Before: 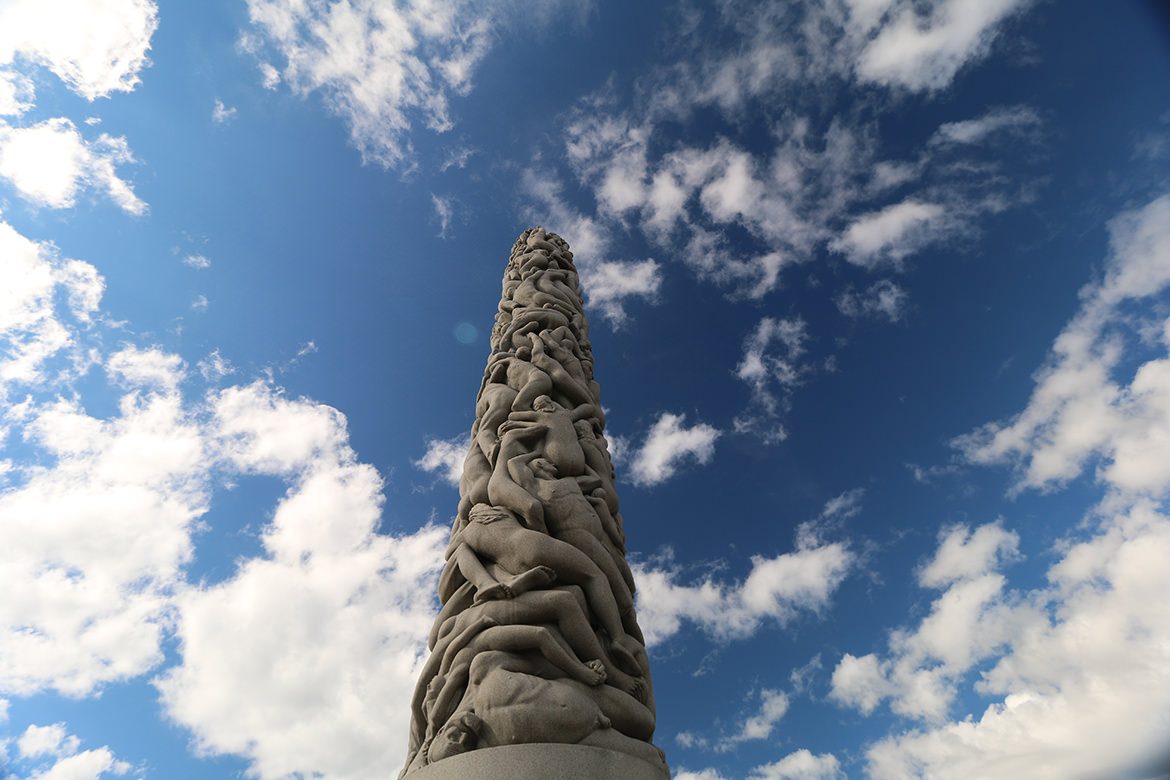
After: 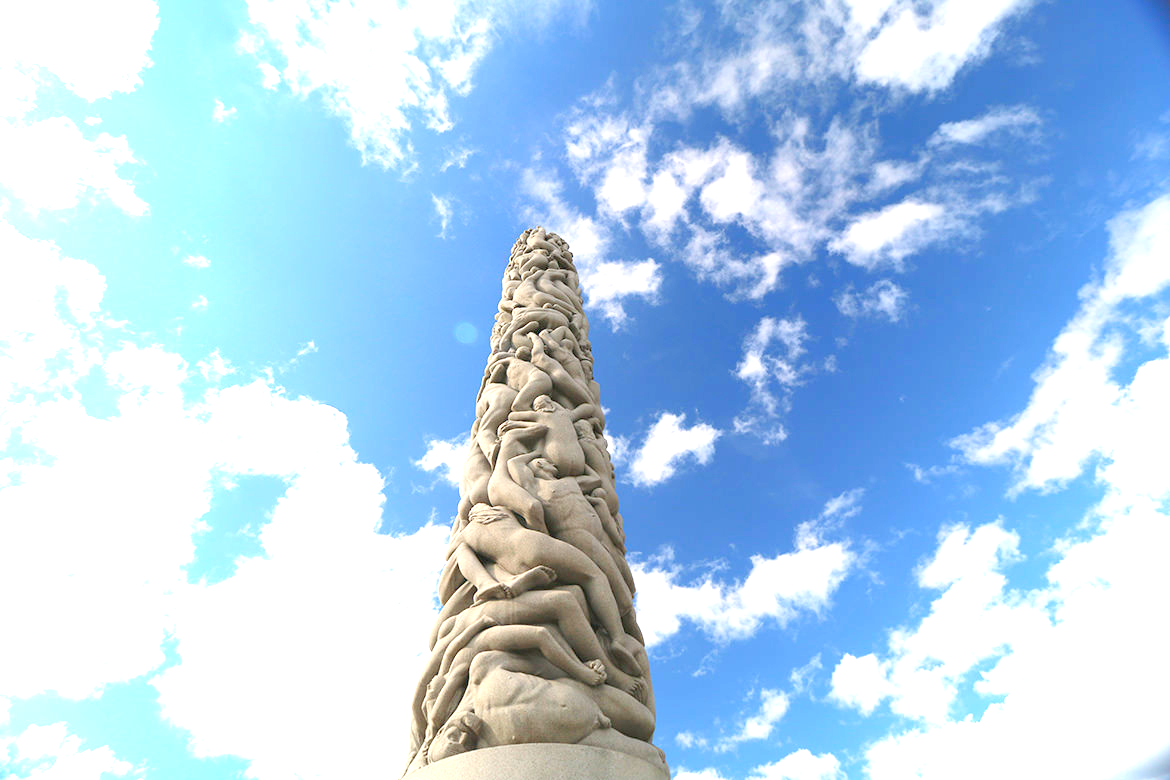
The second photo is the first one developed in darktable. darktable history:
levels: levels [0, 0.397, 0.955]
exposure: black level correction 0, exposure 1.474 EV, compensate highlight preservation false
